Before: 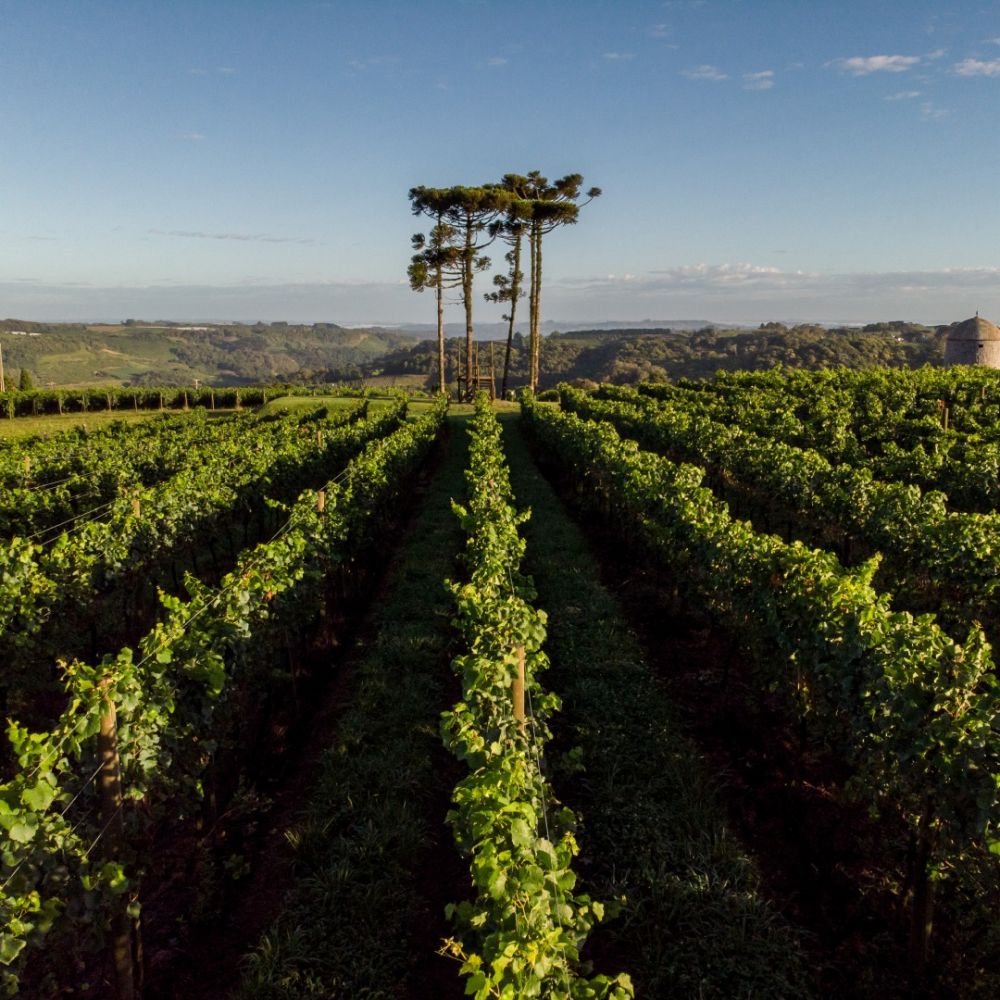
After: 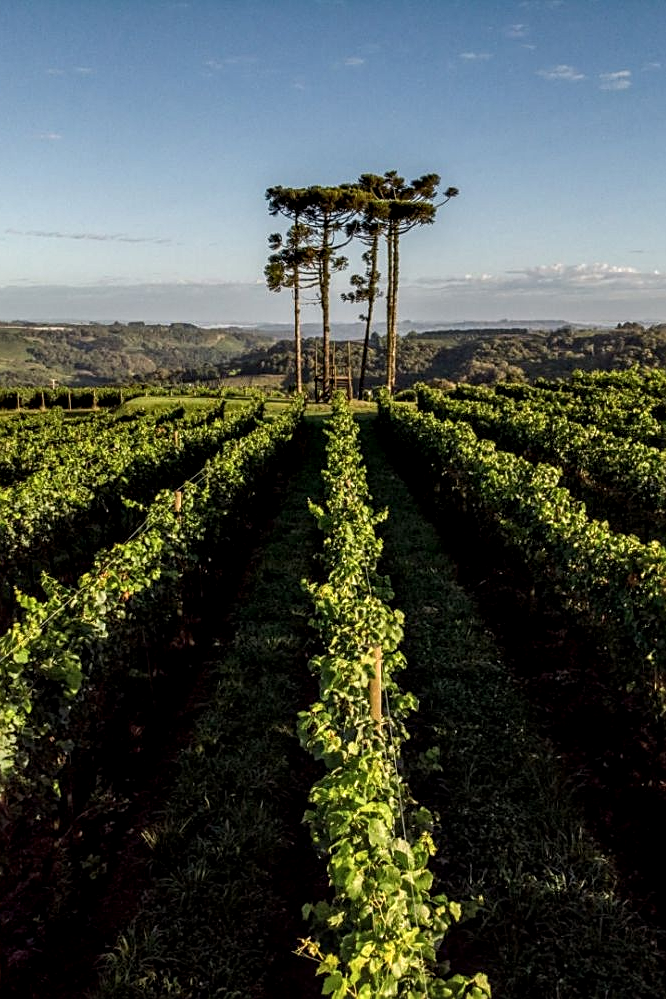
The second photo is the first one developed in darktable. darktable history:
tone equalizer: edges refinement/feathering 500, mask exposure compensation -1.57 EV, preserve details no
local contrast: detail 150%
sharpen: on, module defaults
crop and rotate: left 14.326%, right 19.026%
